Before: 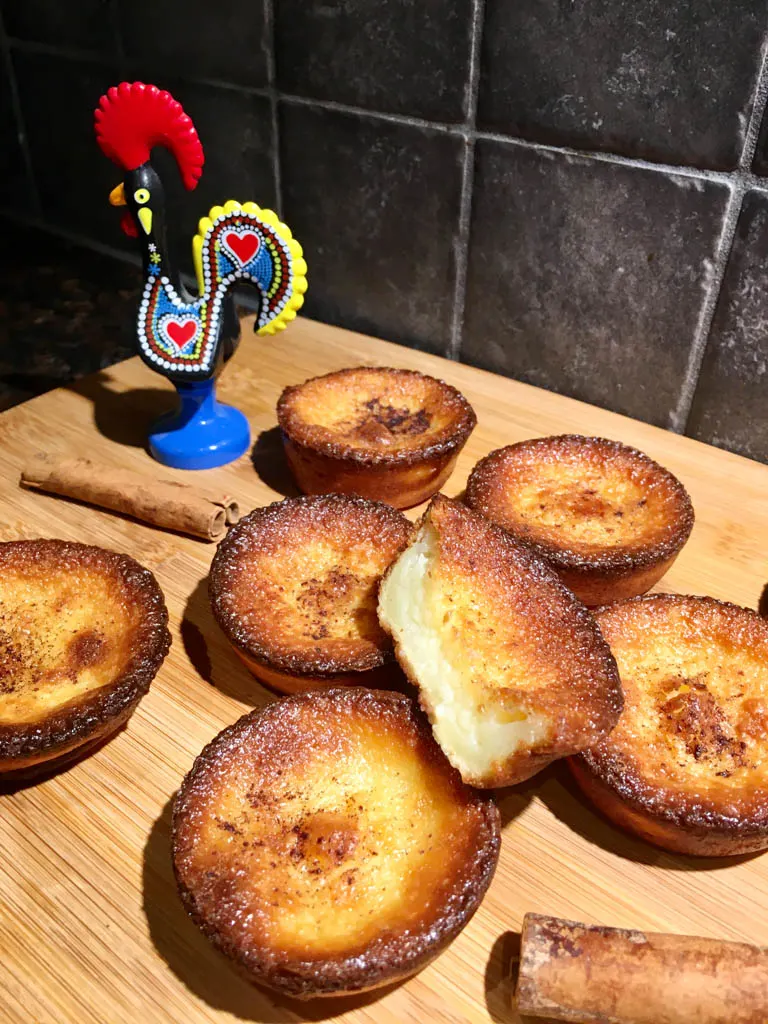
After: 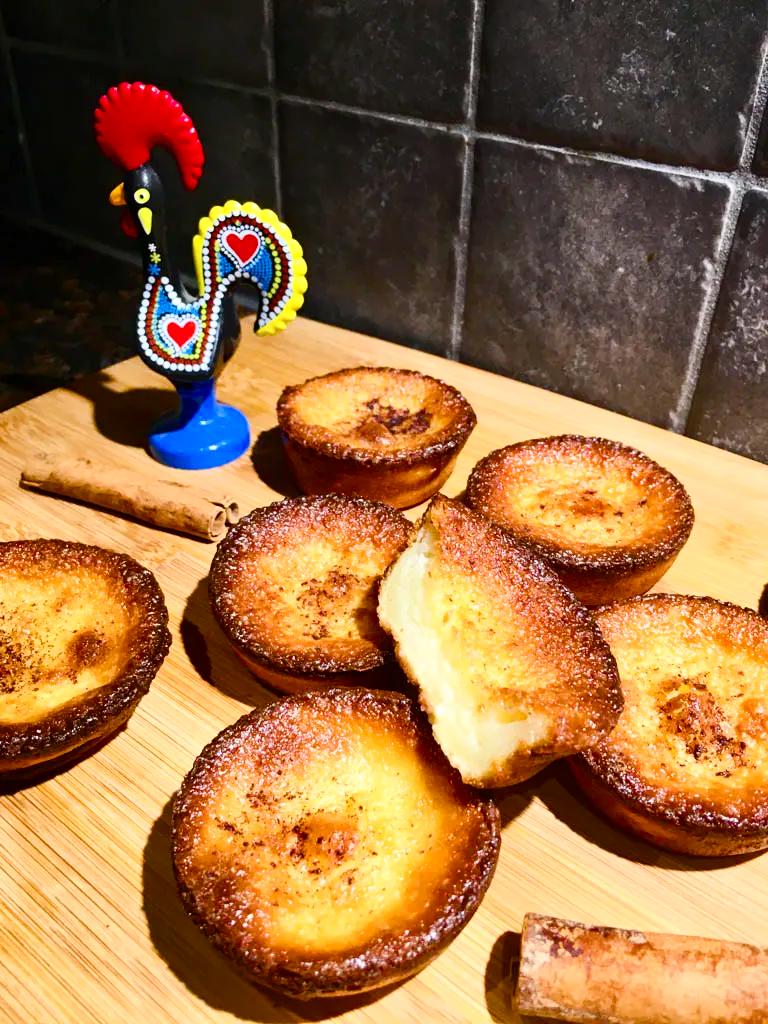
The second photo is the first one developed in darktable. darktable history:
contrast brightness saturation: contrast 0.24, brightness 0.09
color balance rgb: perceptual saturation grading › global saturation 35%, perceptual saturation grading › highlights -30%, perceptual saturation grading › shadows 35%, perceptual brilliance grading › global brilliance 3%, perceptual brilliance grading › highlights -3%, perceptual brilliance grading › shadows 3%
